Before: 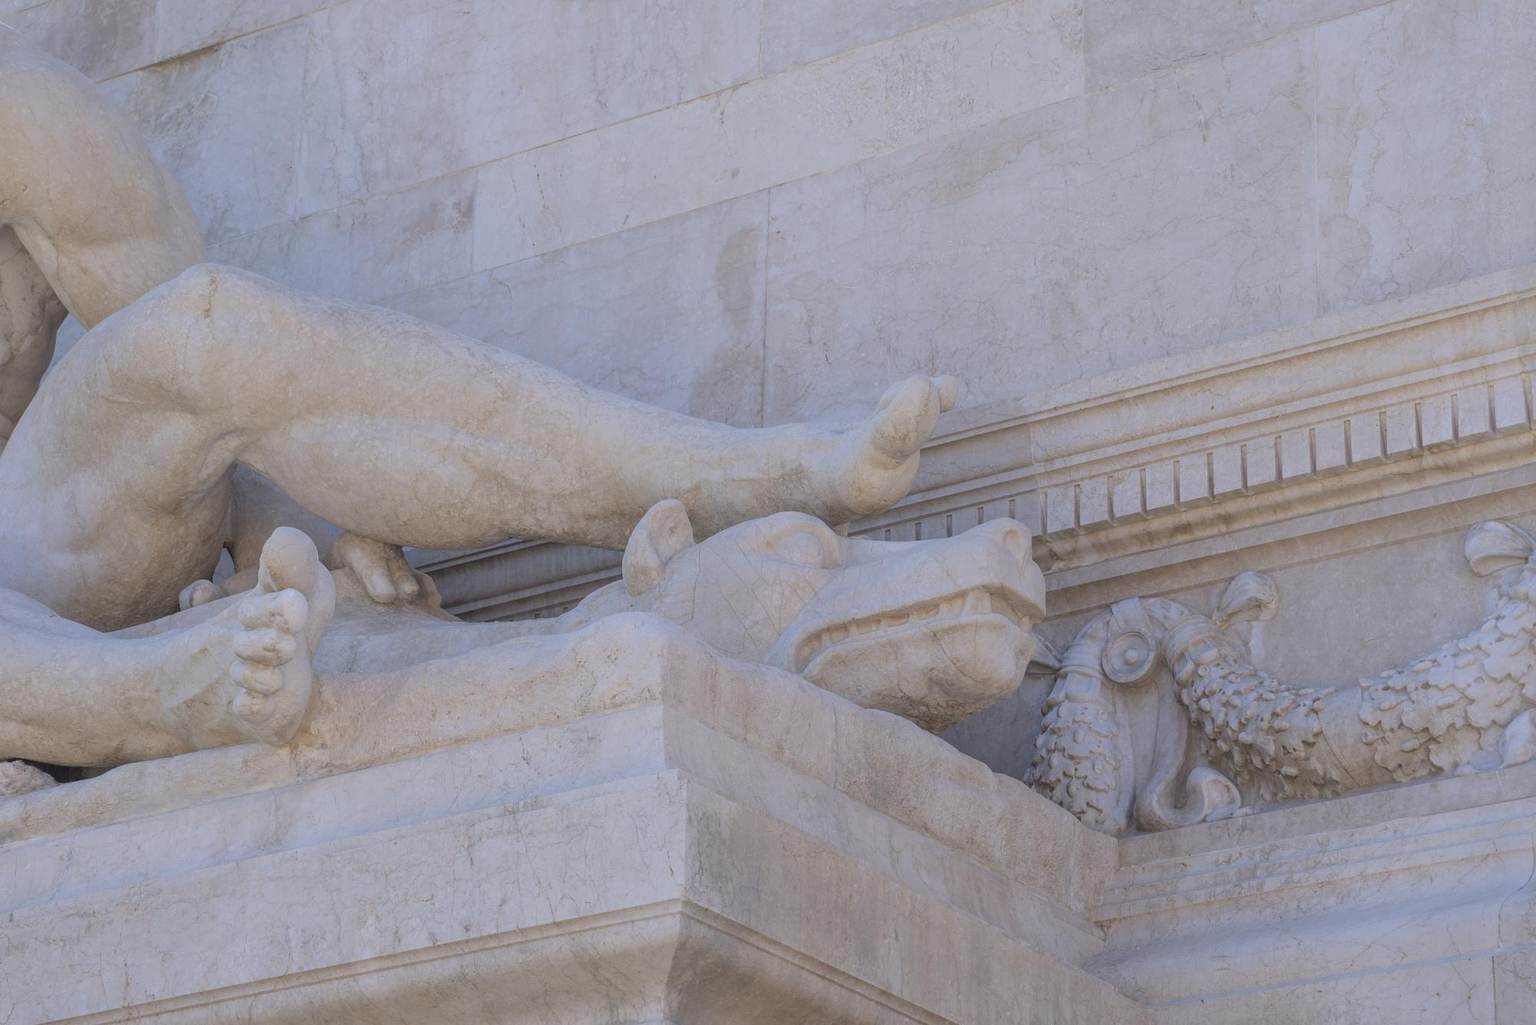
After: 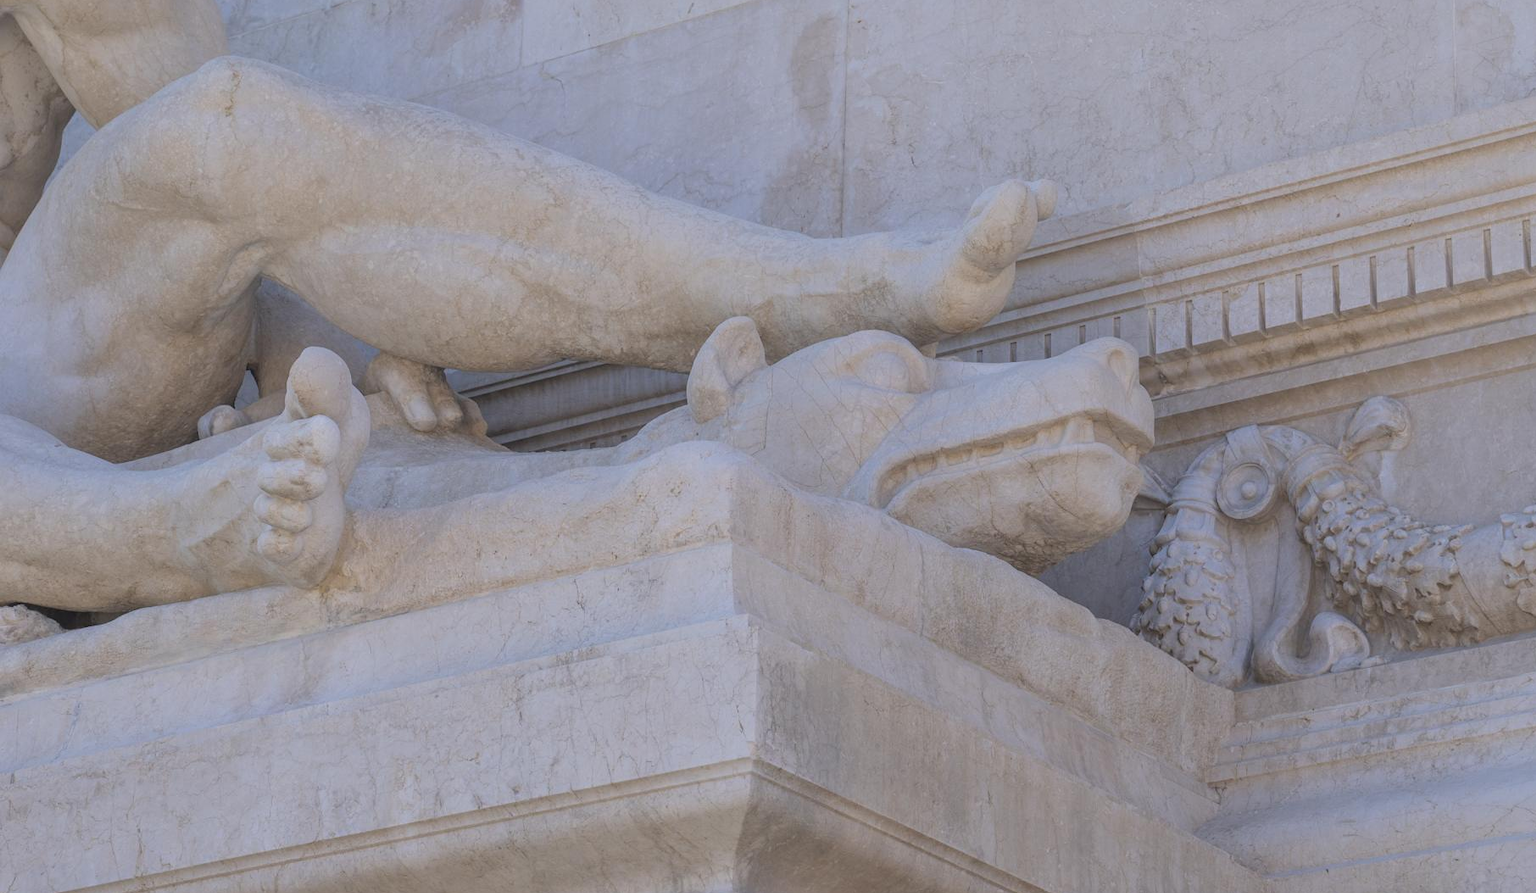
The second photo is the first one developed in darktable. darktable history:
crop: top 20.803%, right 9.387%, bottom 0.229%
shadows and highlights: radius 127.71, shadows 21.18, highlights -23.03, low approximation 0.01
